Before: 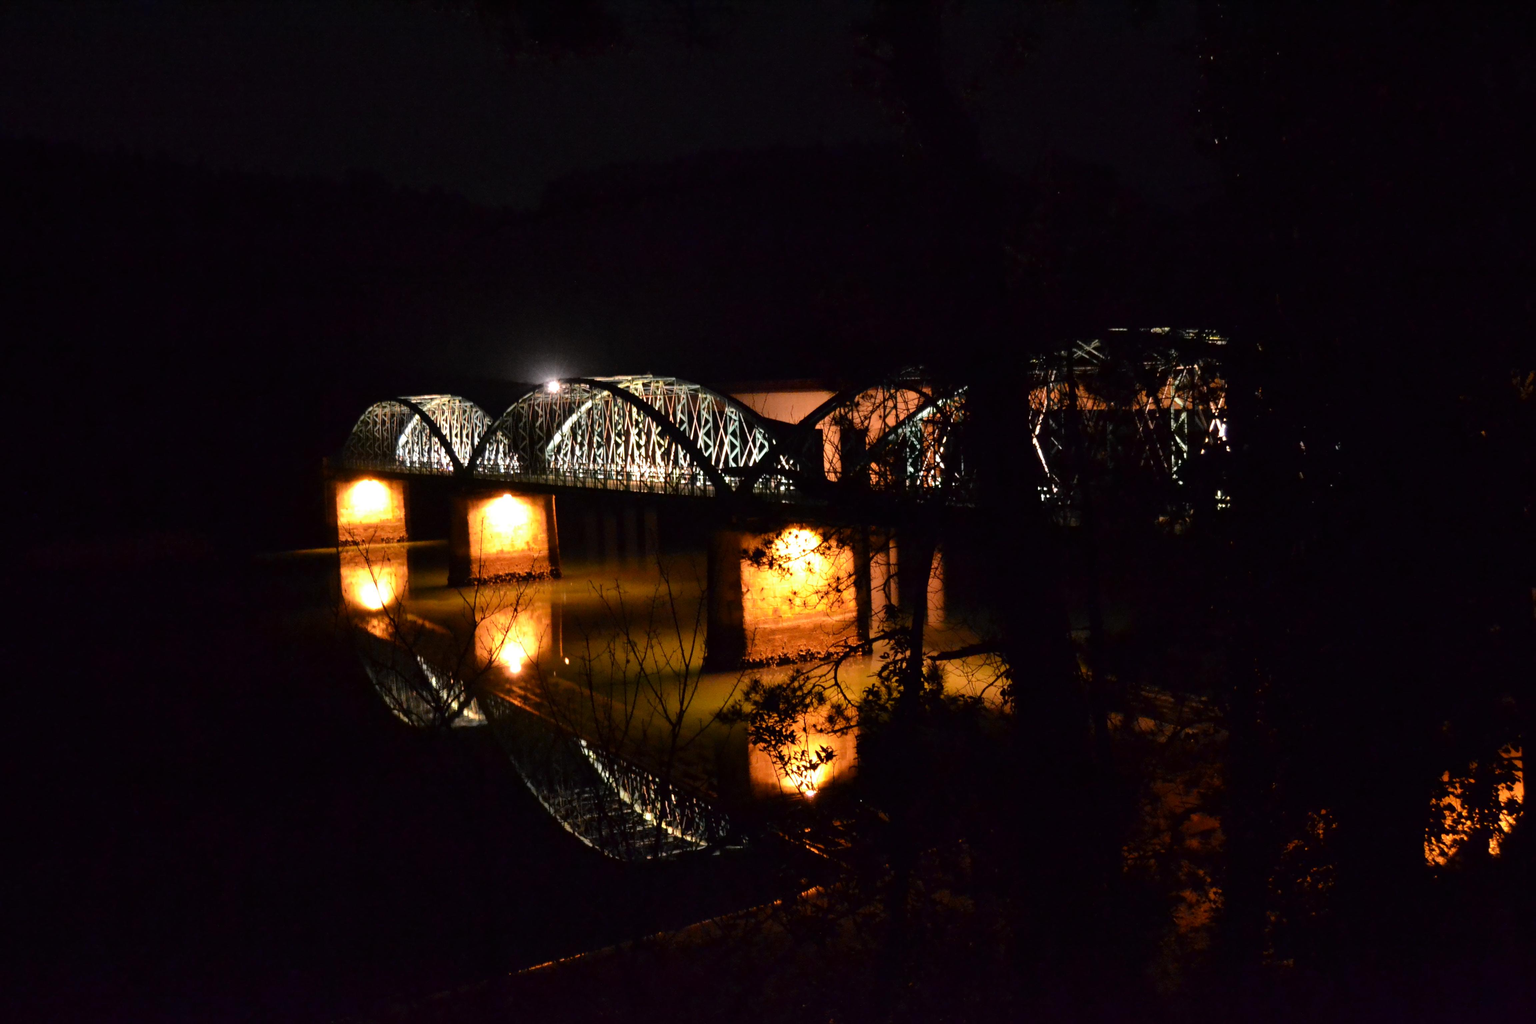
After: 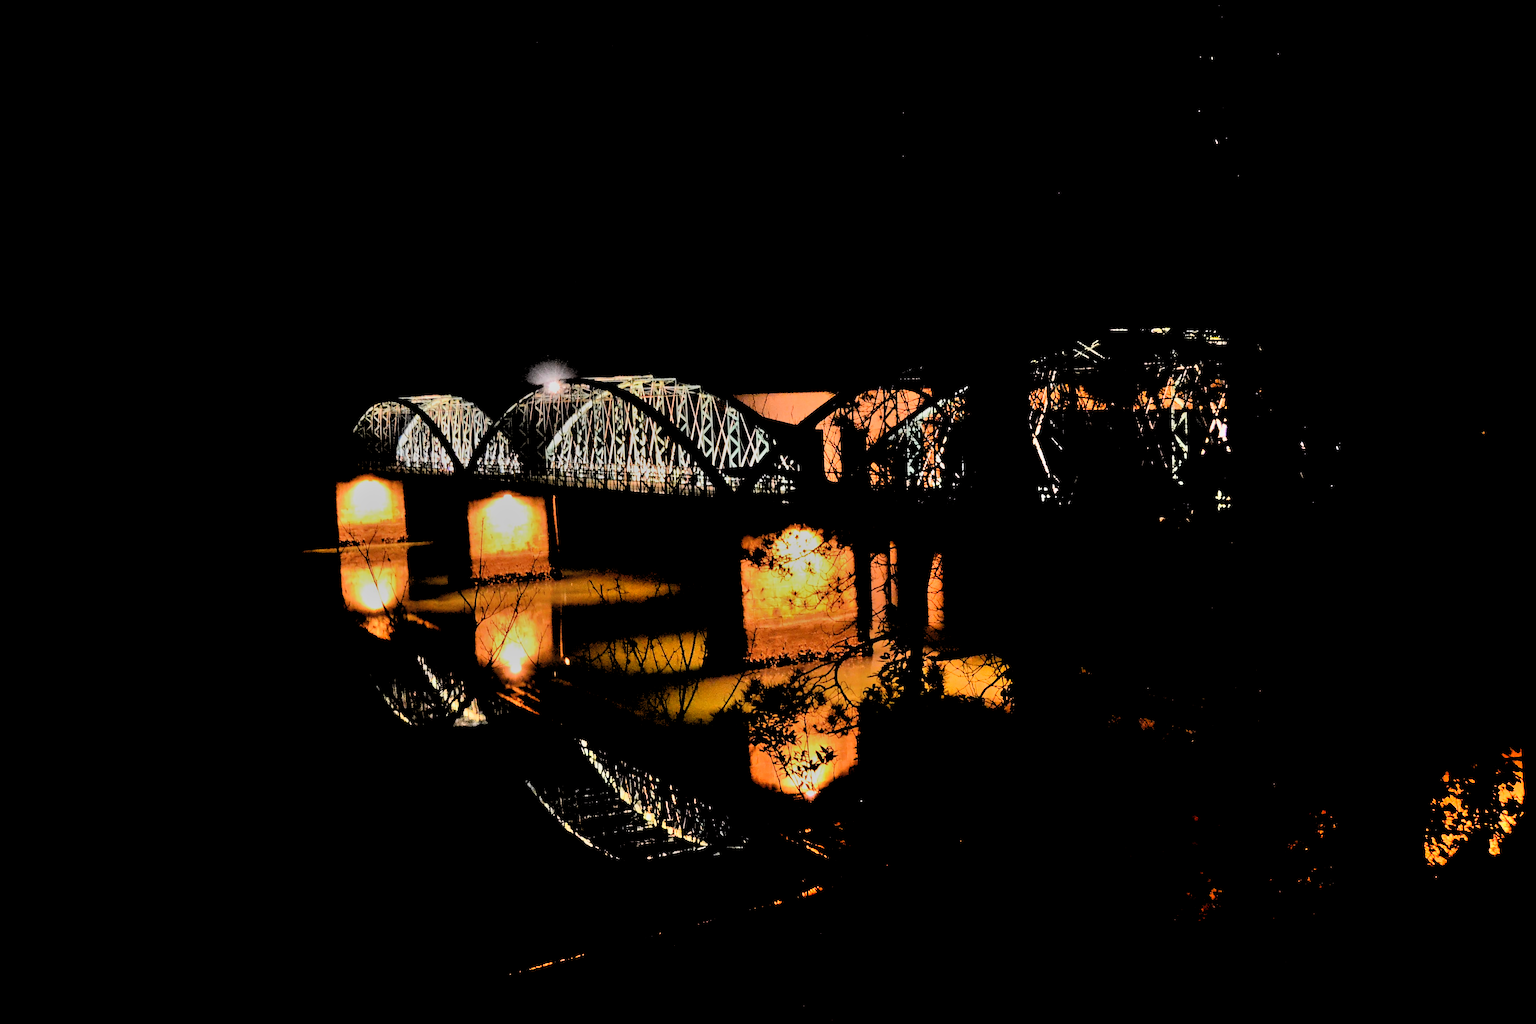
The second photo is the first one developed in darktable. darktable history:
rgb levels: levels [[0.029, 0.461, 0.922], [0, 0.5, 1], [0, 0.5, 1]]
shadows and highlights: soften with gaussian
tone equalizer: -8 EV -0.002 EV, -7 EV 0.005 EV, -6 EV -0.008 EV, -5 EV 0.007 EV, -4 EV -0.042 EV, -3 EV -0.233 EV, -2 EV -0.662 EV, -1 EV -0.983 EV, +0 EV -0.969 EV, smoothing diameter 2%, edges refinement/feathering 20, mask exposure compensation -1.57 EV, filter diffusion 5
sharpen: on, module defaults
